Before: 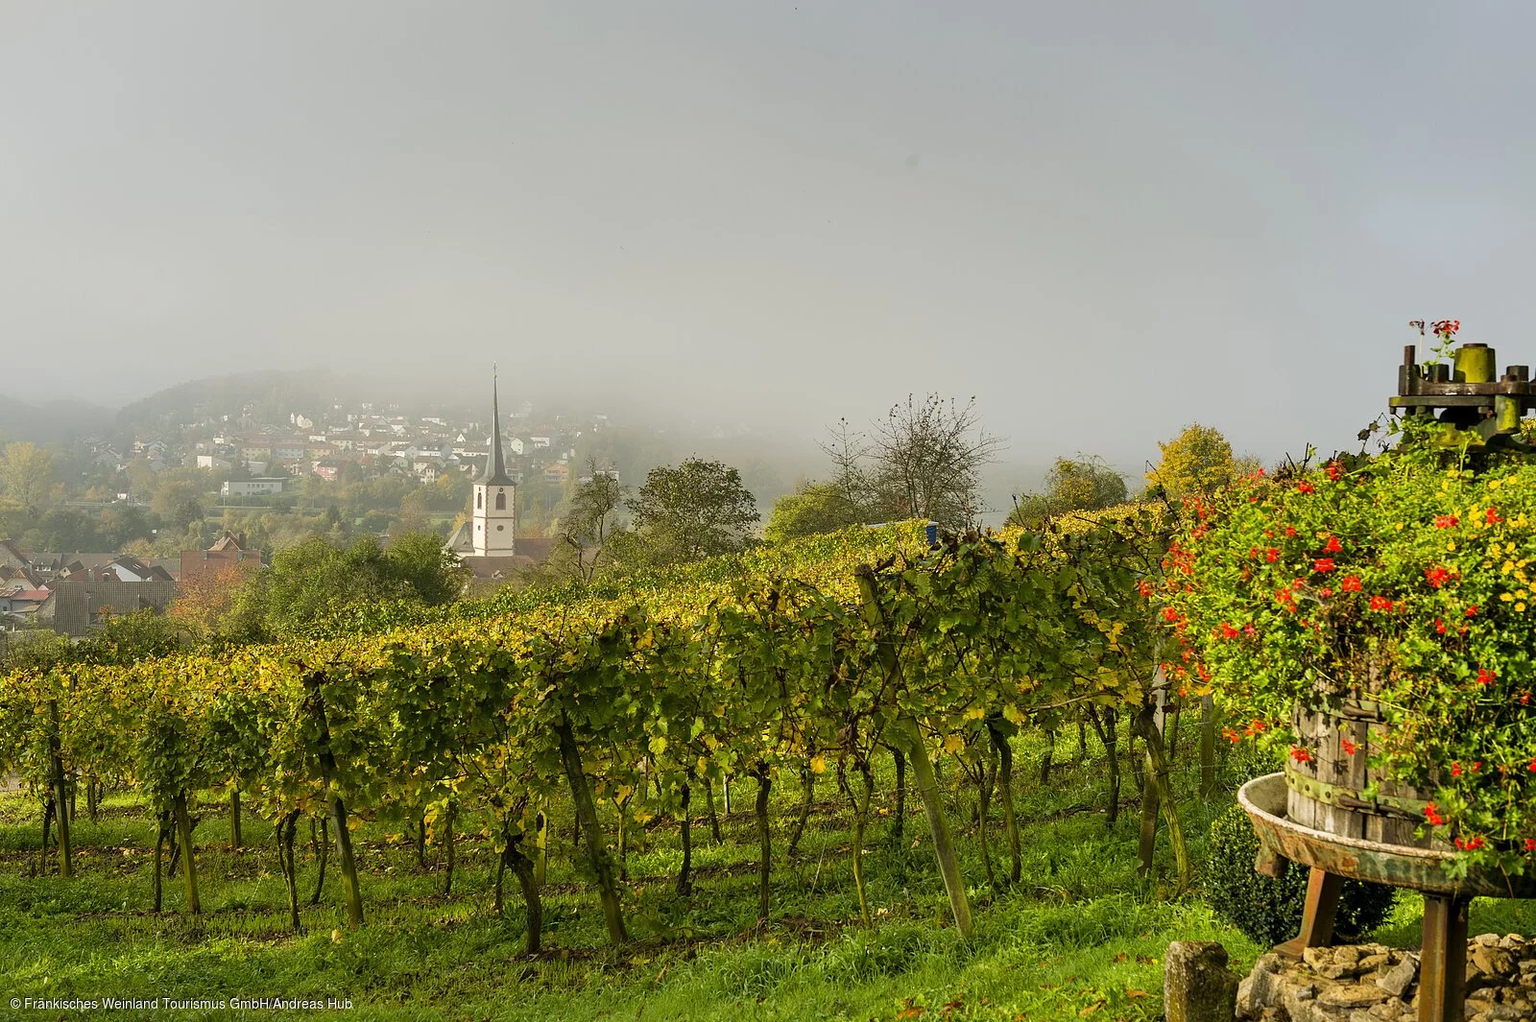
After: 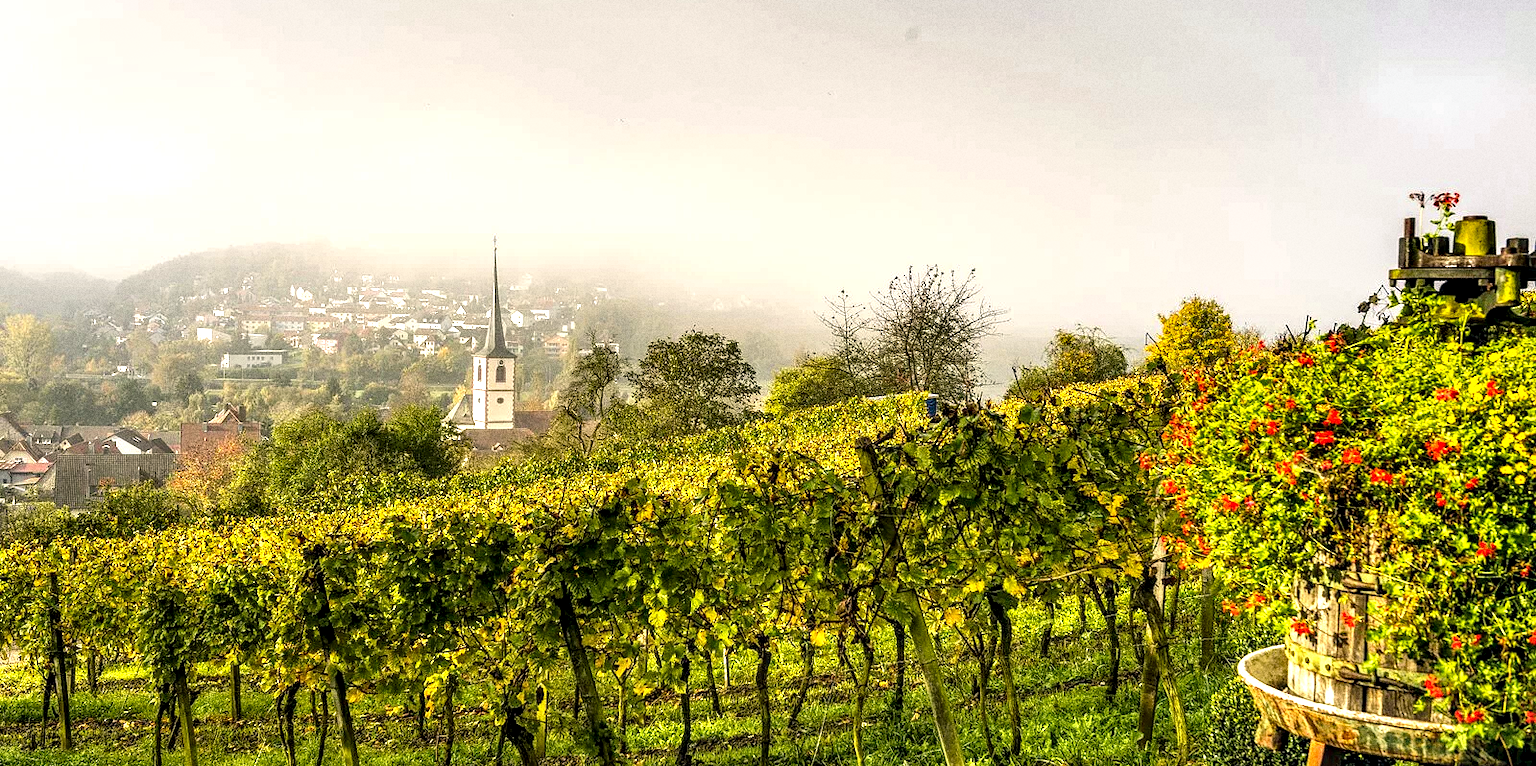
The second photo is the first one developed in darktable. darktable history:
crop and rotate: top 12.5%, bottom 12.5%
grain: coarseness 0.09 ISO, strength 40%
local contrast: highlights 19%, detail 186%
color balance rgb: shadows lift › hue 87.51°, highlights gain › chroma 1.62%, highlights gain › hue 55.1°, global offset › chroma 0.06%, global offset › hue 253.66°, linear chroma grading › global chroma 0.5%, perceptual saturation grading › global saturation 16.38%
exposure: exposure 0.781 EV, compensate highlight preservation false
